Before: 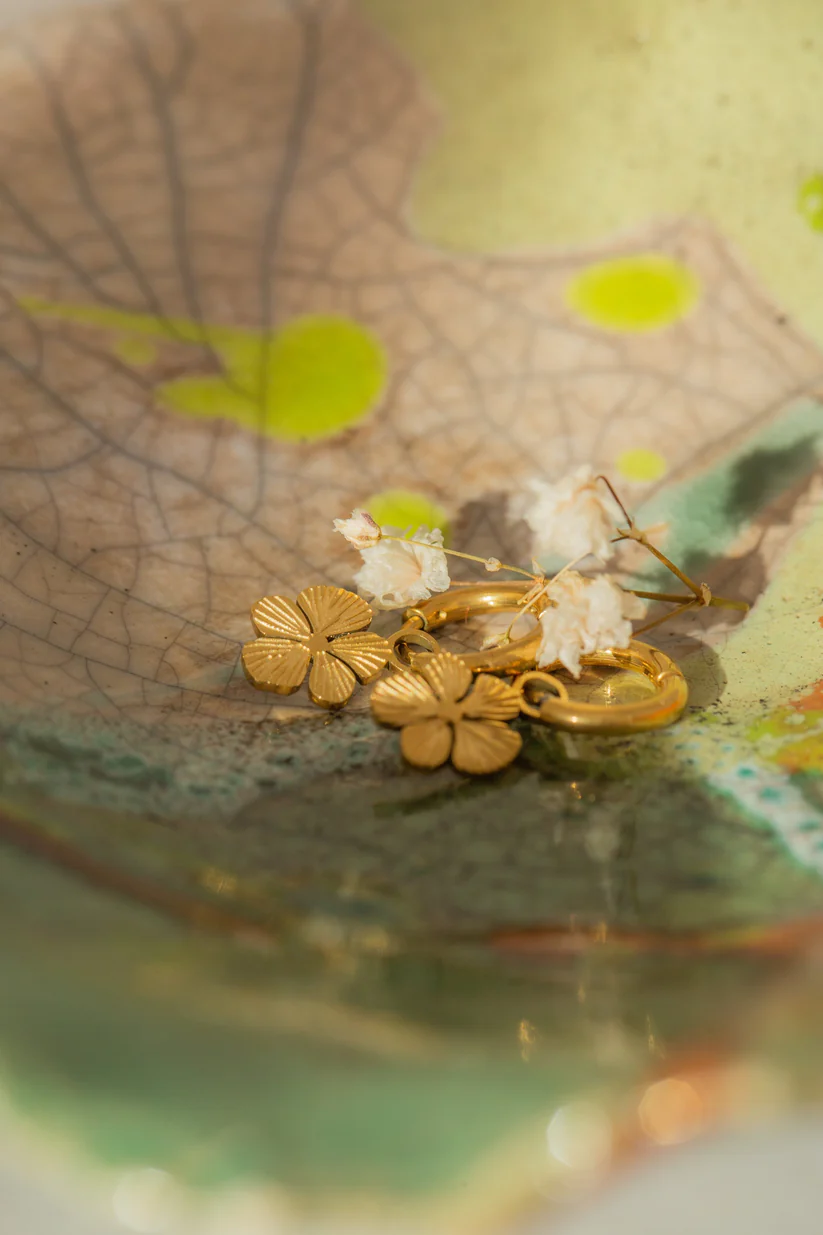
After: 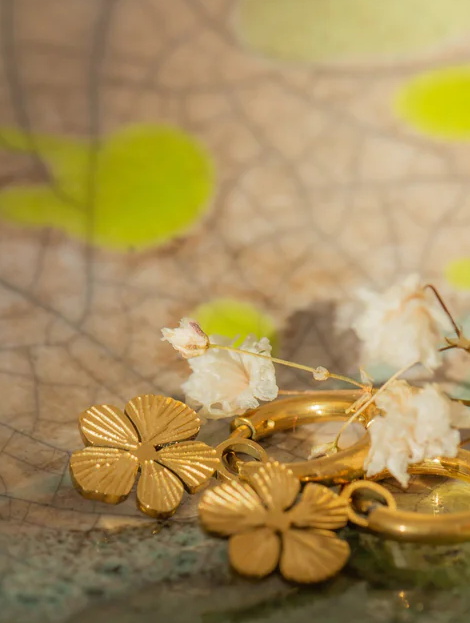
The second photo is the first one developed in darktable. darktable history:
exposure: compensate highlight preservation false
crop: left 20.932%, top 15.471%, right 21.848%, bottom 34.081%
